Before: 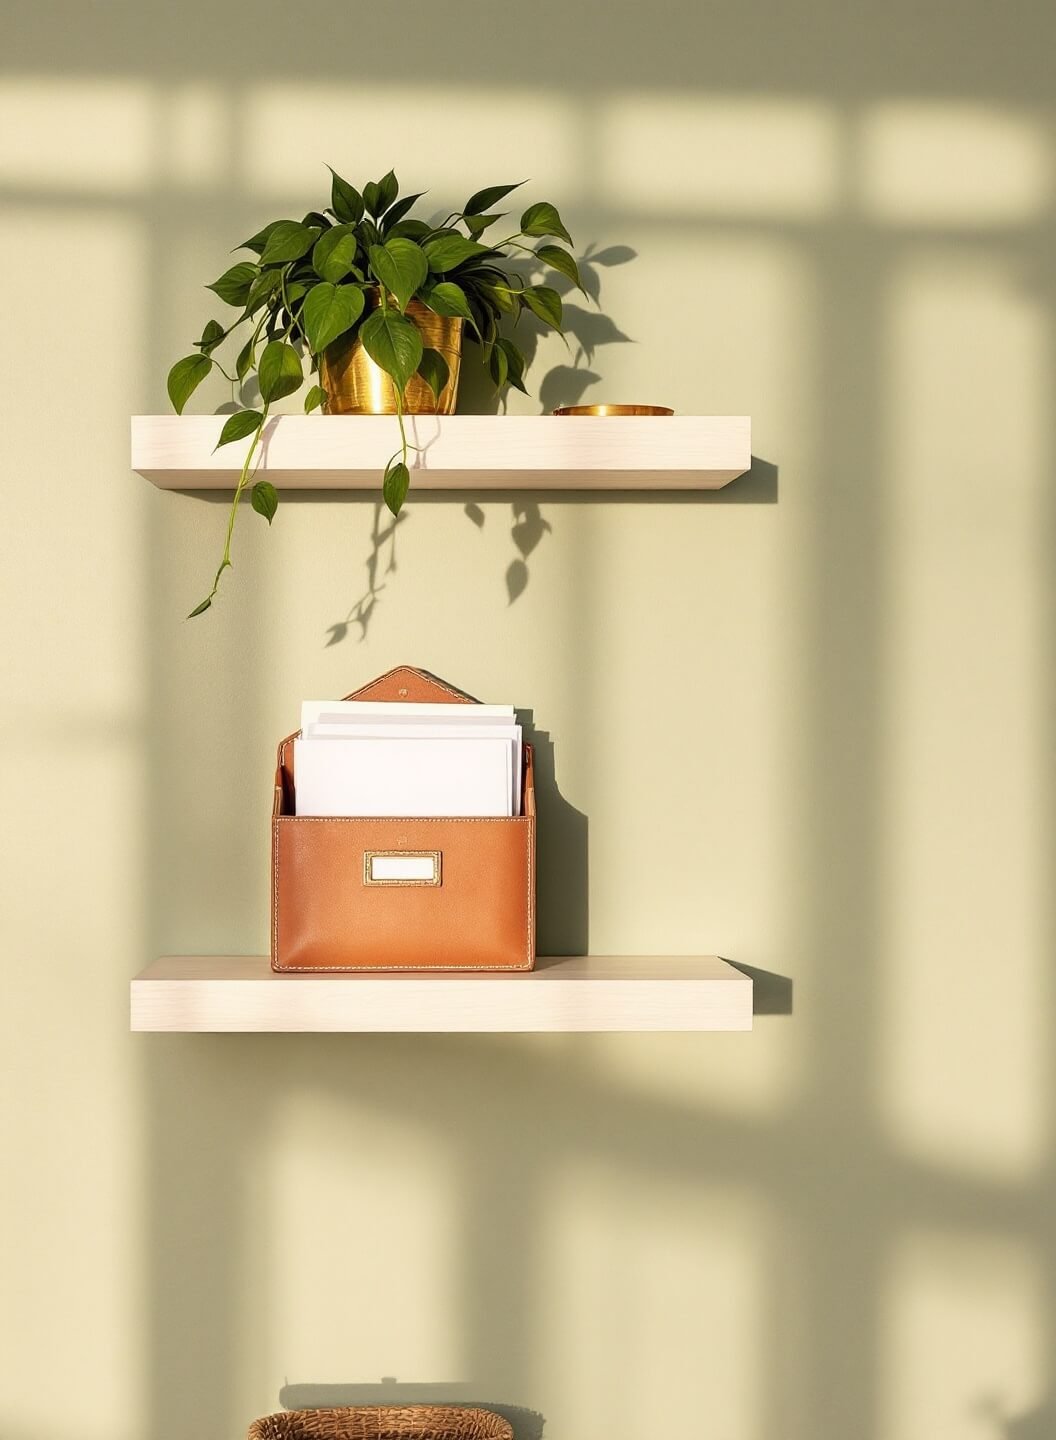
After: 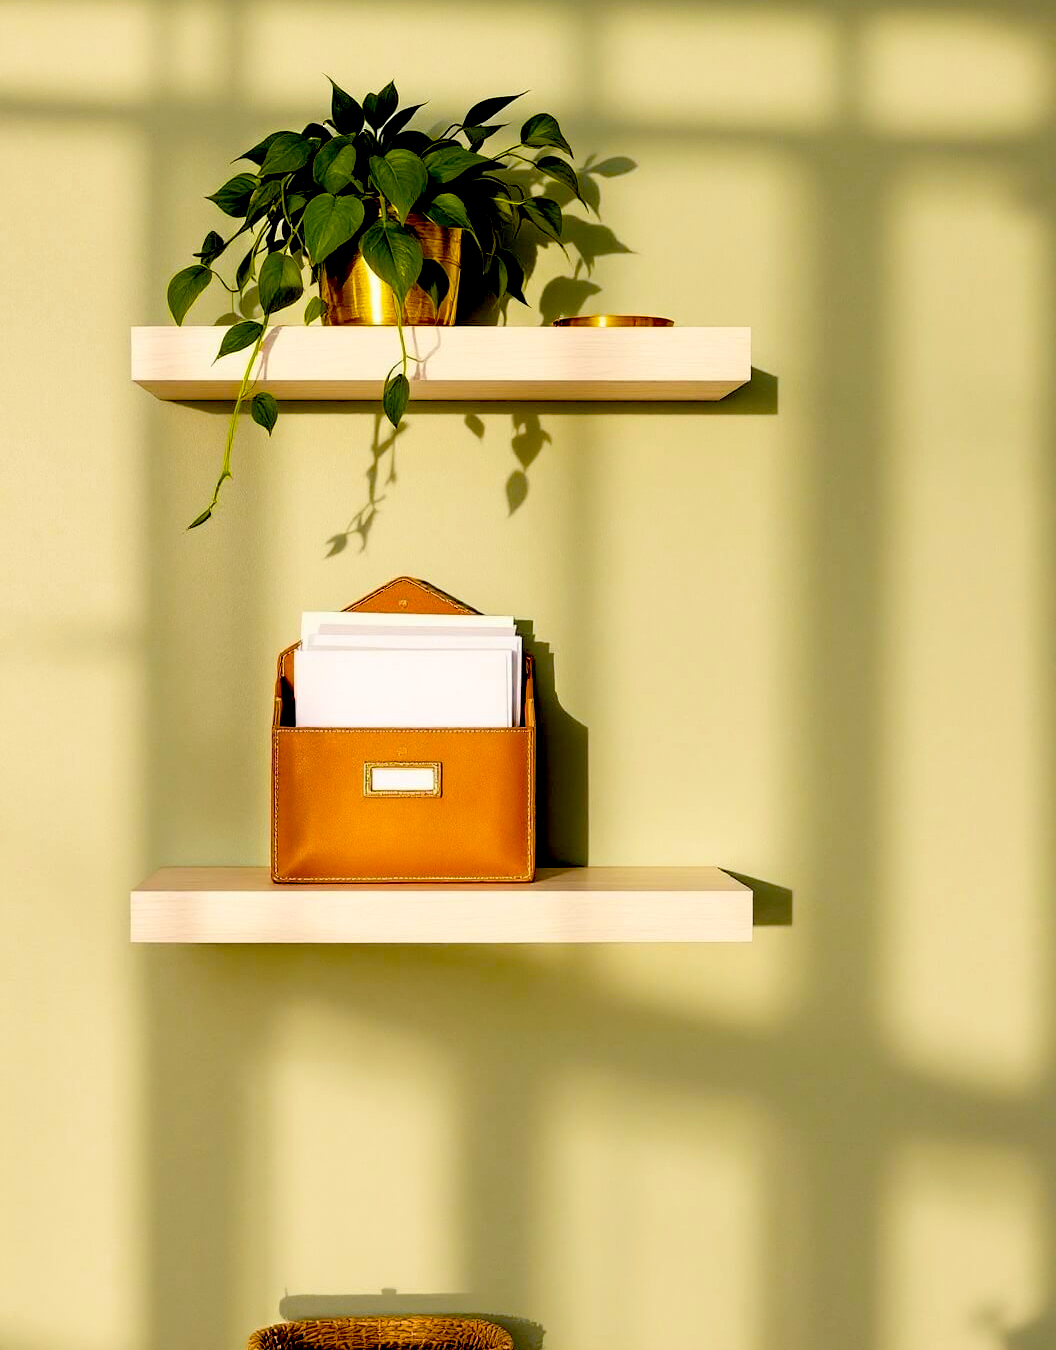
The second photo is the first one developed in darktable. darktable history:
exposure: black level correction 0.047, exposure 0.013 EV, compensate highlight preservation false
color balance rgb: linear chroma grading › global chroma 15%, perceptual saturation grading › global saturation 30%
crop and rotate: top 6.25%
